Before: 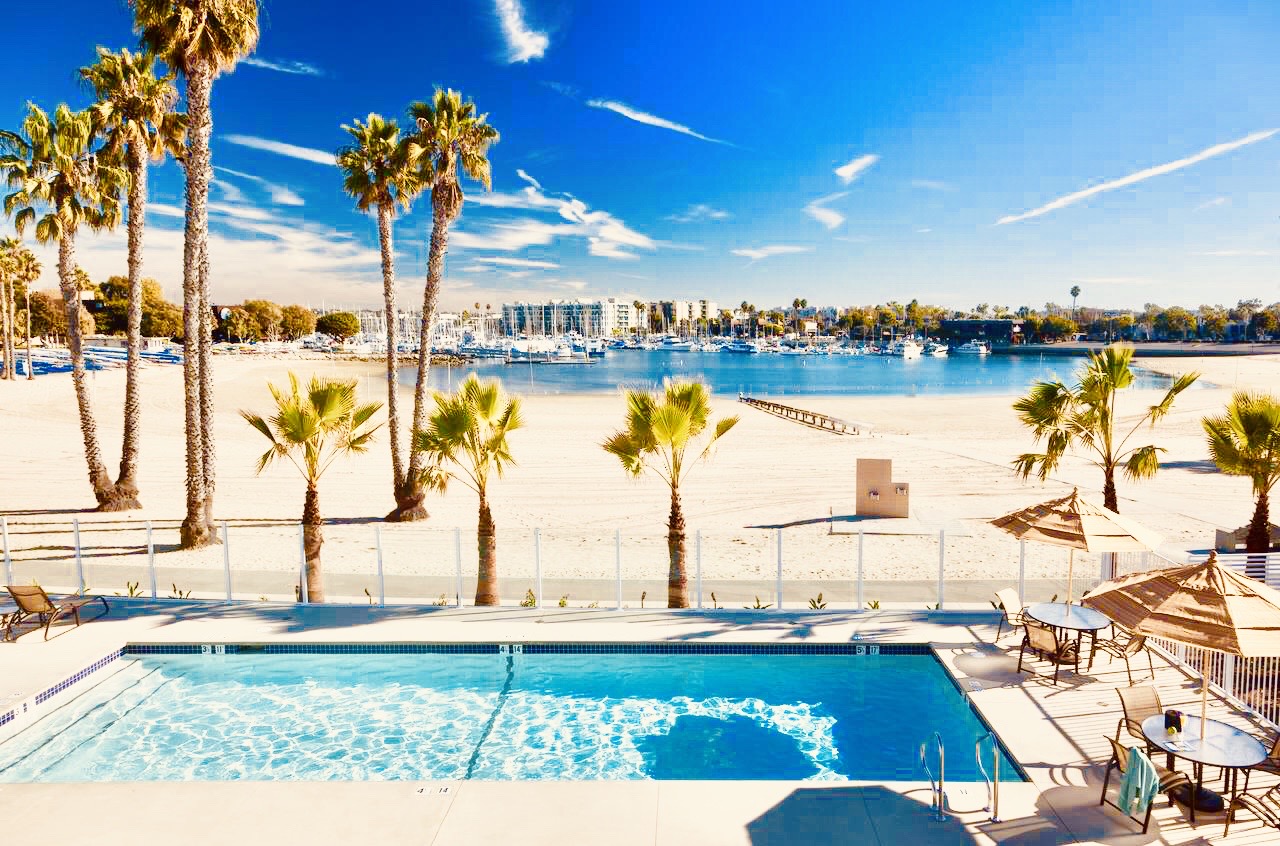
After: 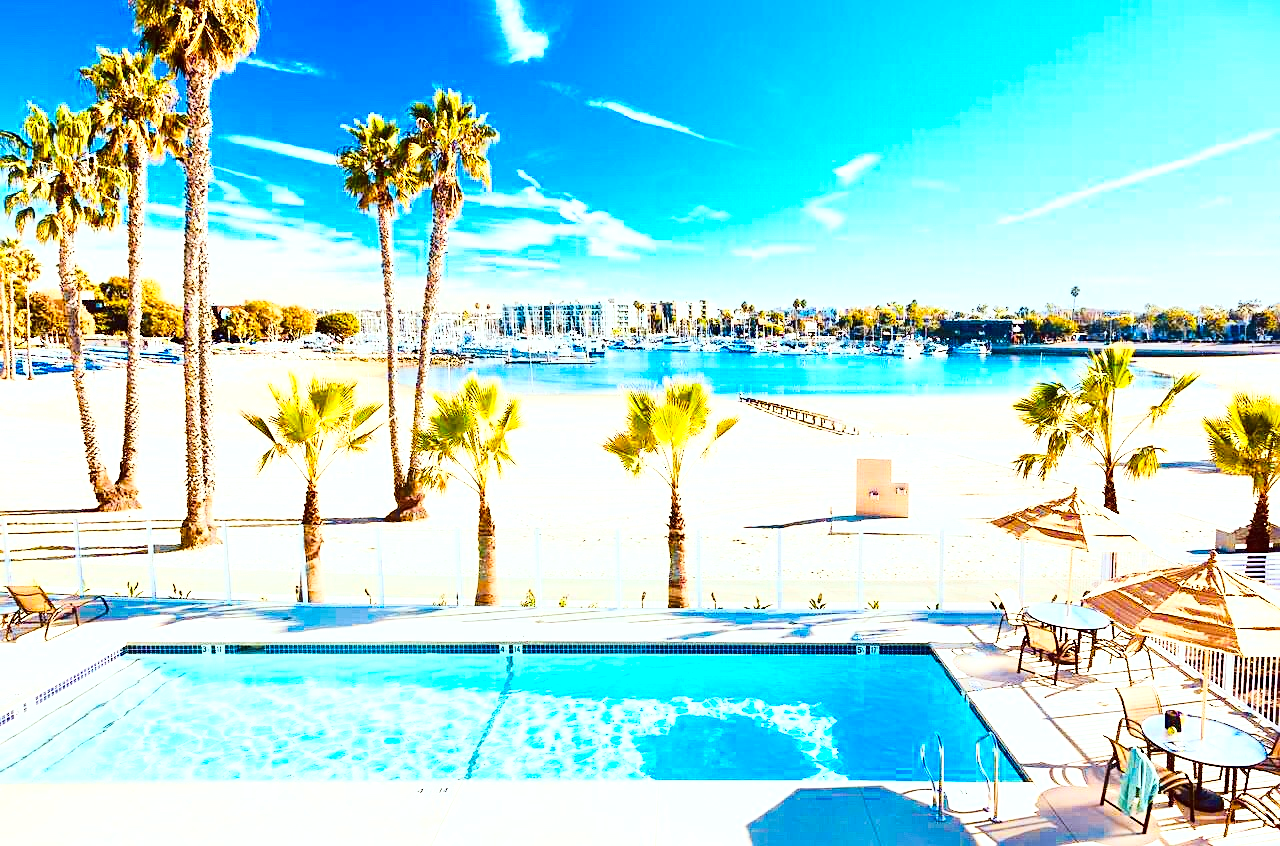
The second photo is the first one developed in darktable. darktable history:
sharpen: on, module defaults
exposure: exposure 0.559 EV, compensate highlight preservation false
white balance: red 0.925, blue 1.046
base curve: curves: ch0 [(0, 0) (0.028, 0.03) (0.121, 0.232) (0.46, 0.748) (0.859, 0.968) (1, 1)]
